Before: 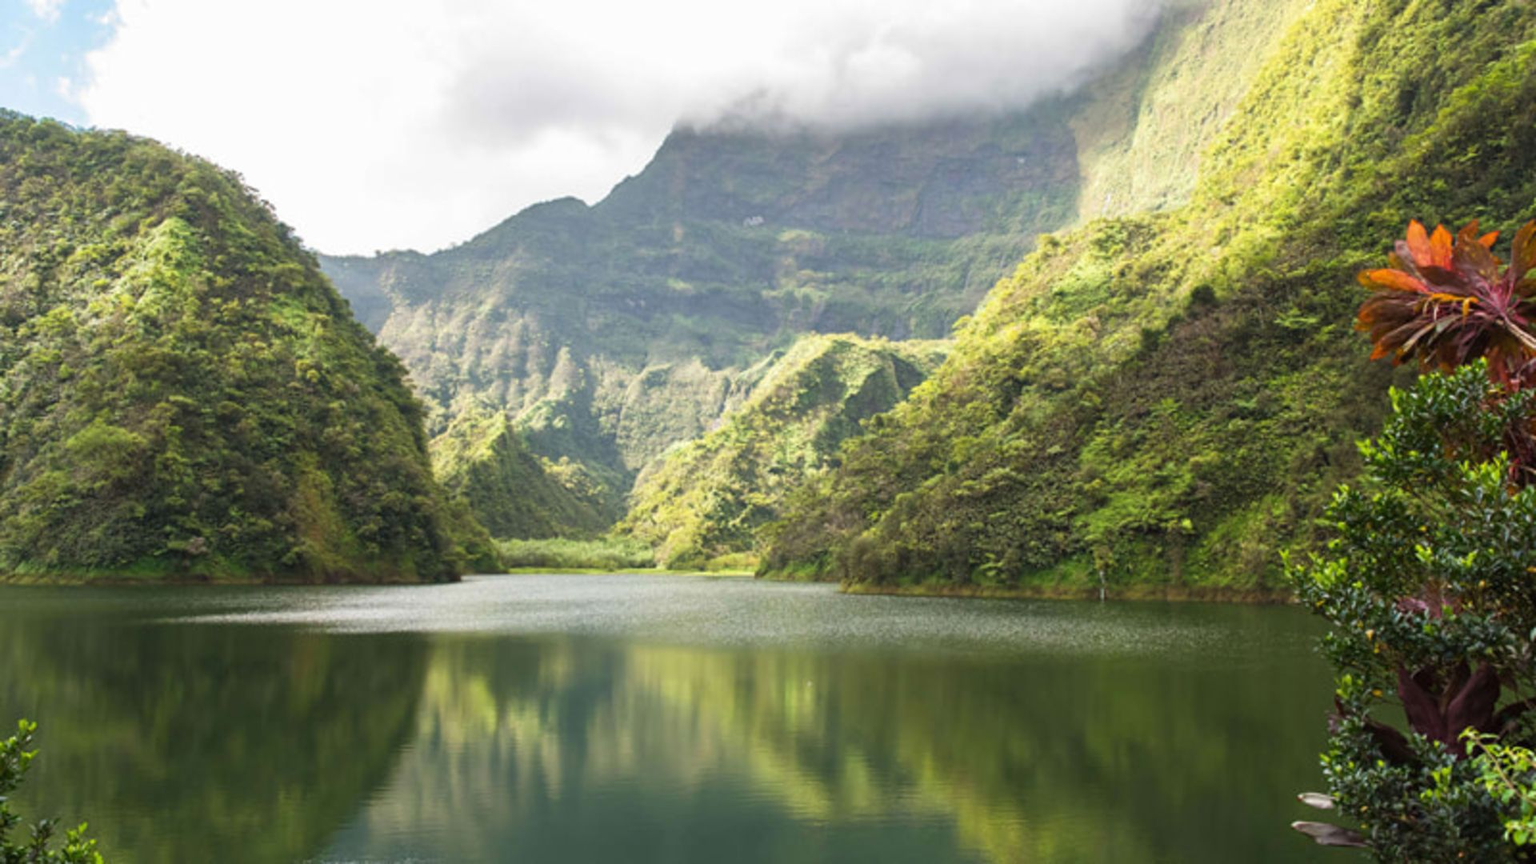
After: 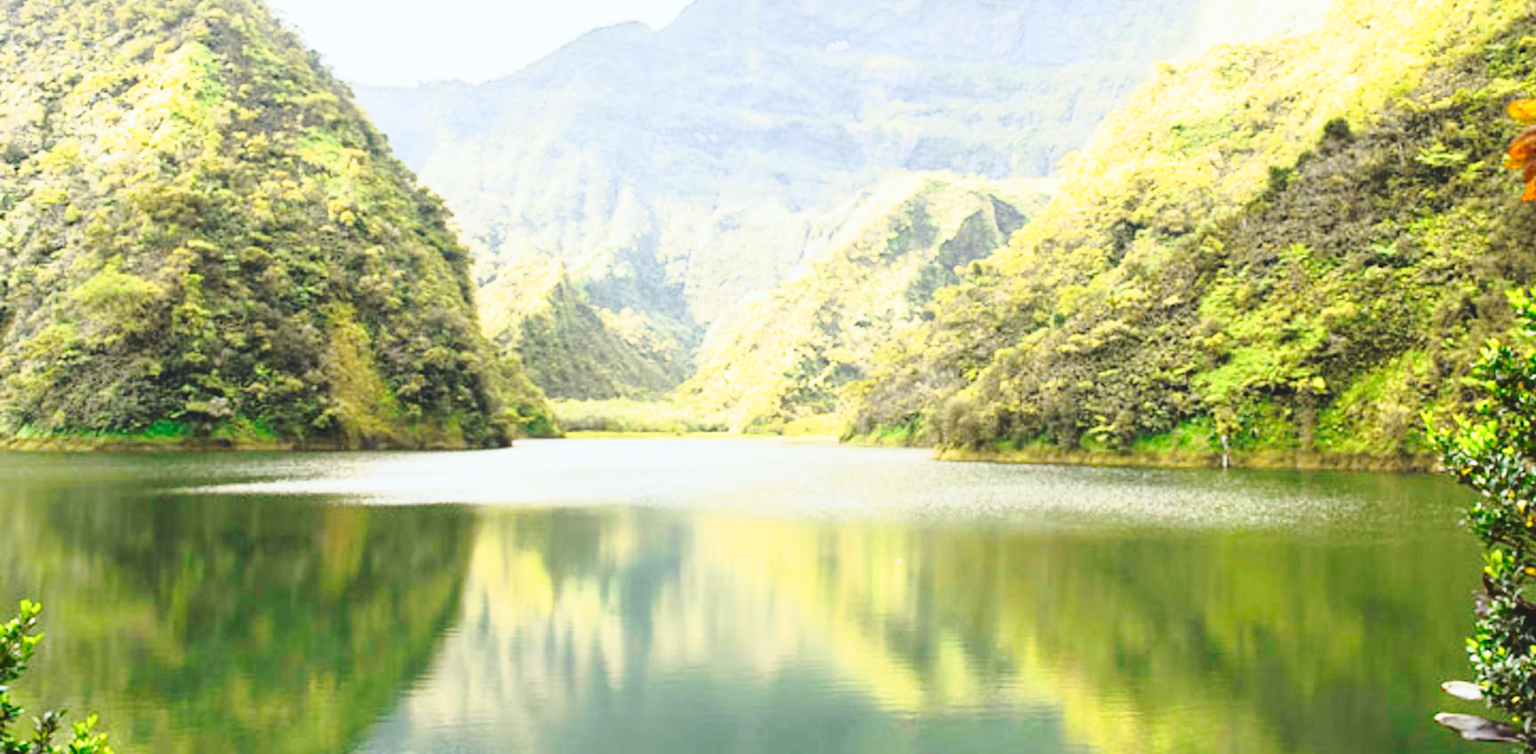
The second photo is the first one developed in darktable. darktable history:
crop: top 20.811%, right 9.343%, bottom 0.338%
base curve: curves: ch0 [(0, 0) (0.032, 0.037) (0.105, 0.228) (0.435, 0.76) (0.856, 0.983) (1, 1)], preserve colors none
tone curve: curves: ch0 [(0, 0.074) (0.129, 0.136) (0.285, 0.301) (0.689, 0.764) (0.854, 0.926) (0.987, 0.977)]; ch1 [(0, 0) (0.337, 0.249) (0.434, 0.437) (0.485, 0.491) (0.515, 0.495) (0.566, 0.57) (0.625, 0.625) (0.764, 0.806) (1, 1)]; ch2 [(0, 0) (0.314, 0.301) (0.401, 0.411) (0.505, 0.499) (0.54, 0.54) (0.608, 0.613) (0.706, 0.735) (1, 1)], color space Lab, independent channels, preserve colors none
tone equalizer: edges refinement/feathering 500, mask exposure compensation -1.57 EV, preserve details no
exposure: black level correction -0.002, exposure 0.529 EV, compensate highlight preservation false
